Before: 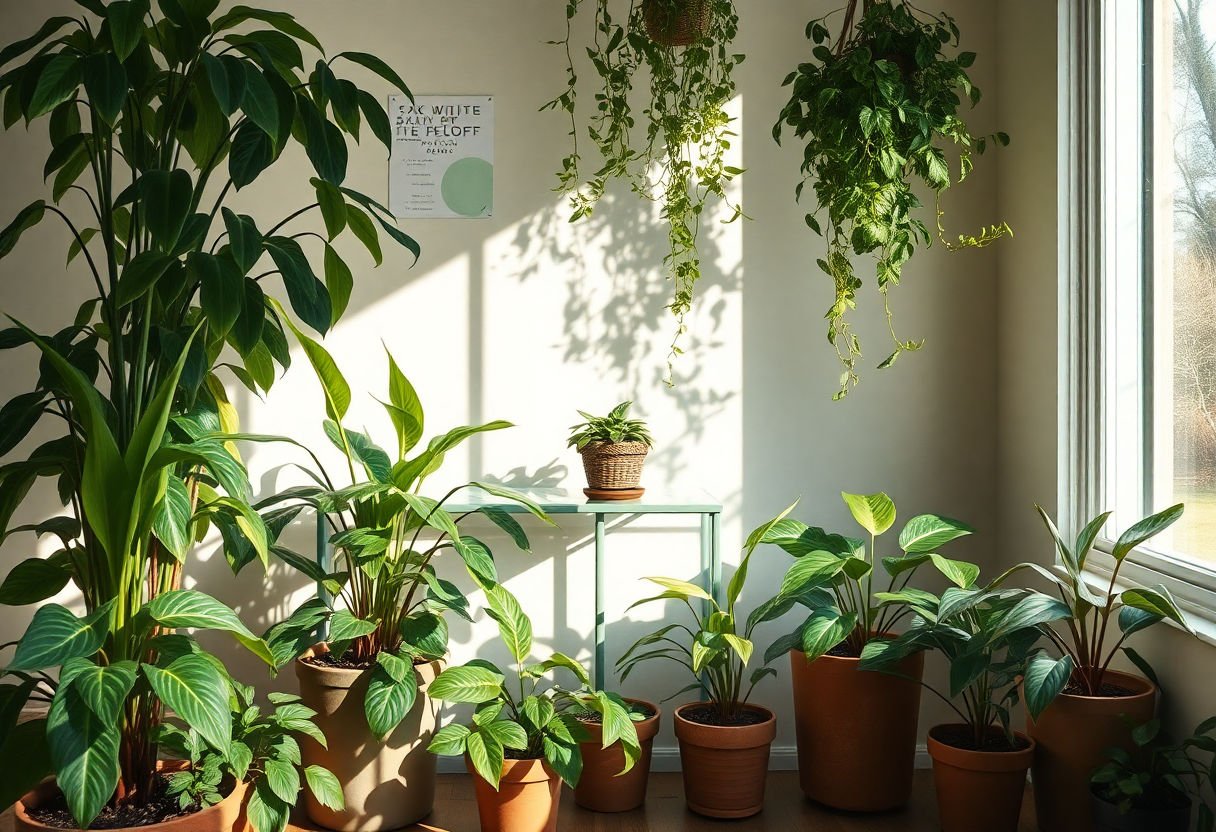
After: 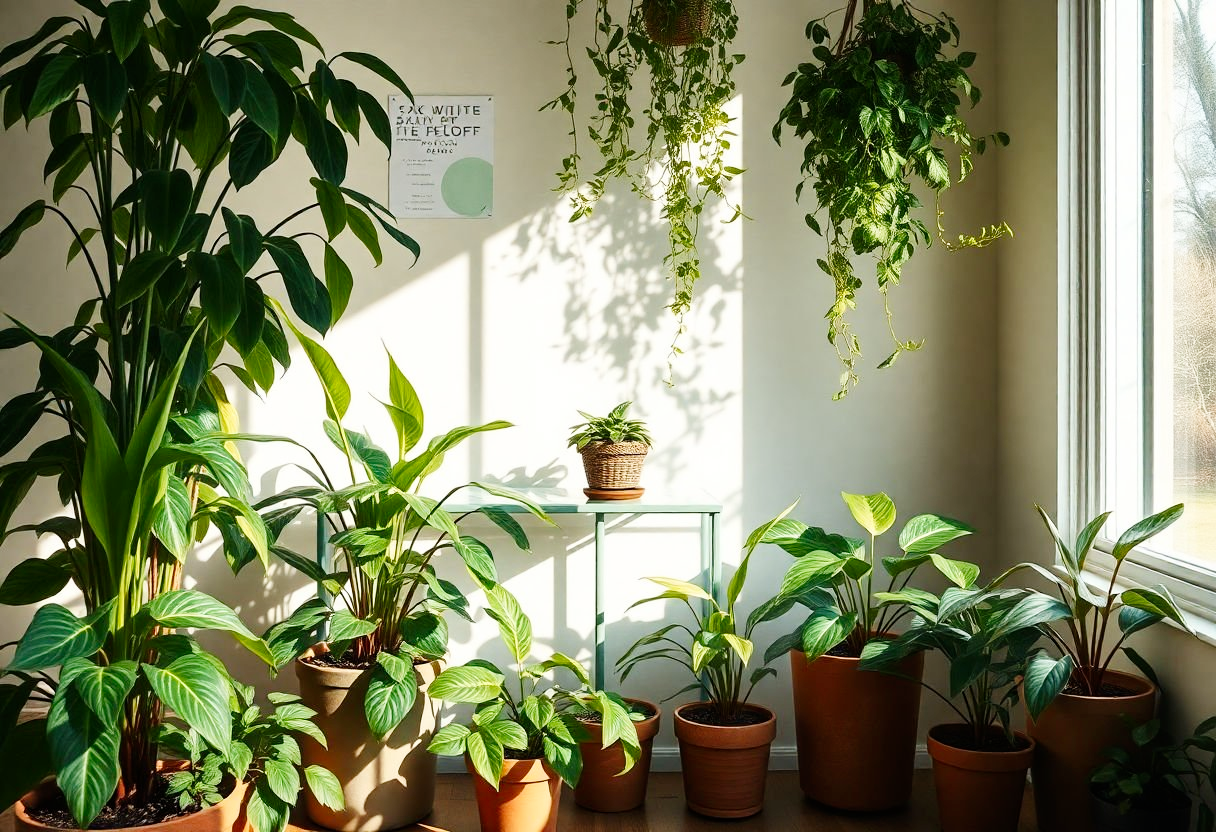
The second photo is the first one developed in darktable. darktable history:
tone curve: curves: ch0 [(0, 0) (0.004, 0.001) (0.133, 0.112) (0.325, 0.362) (0.832, 0.893) (1, 1)], preserve colors none
